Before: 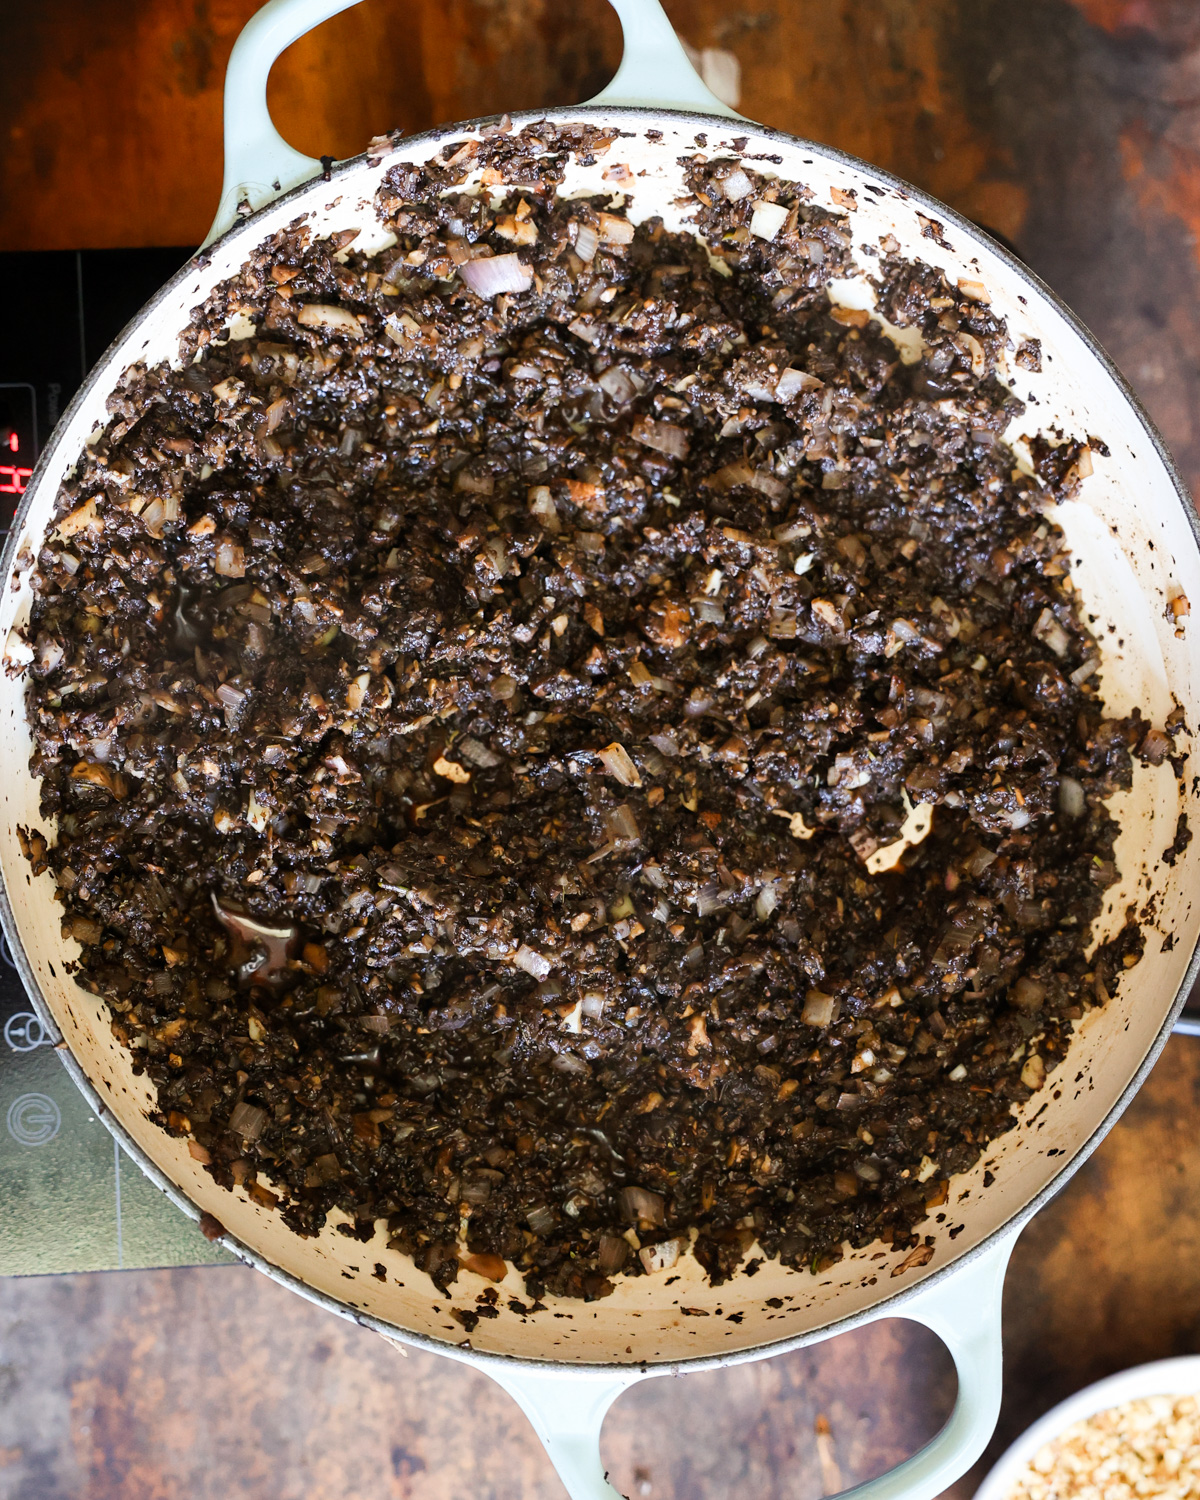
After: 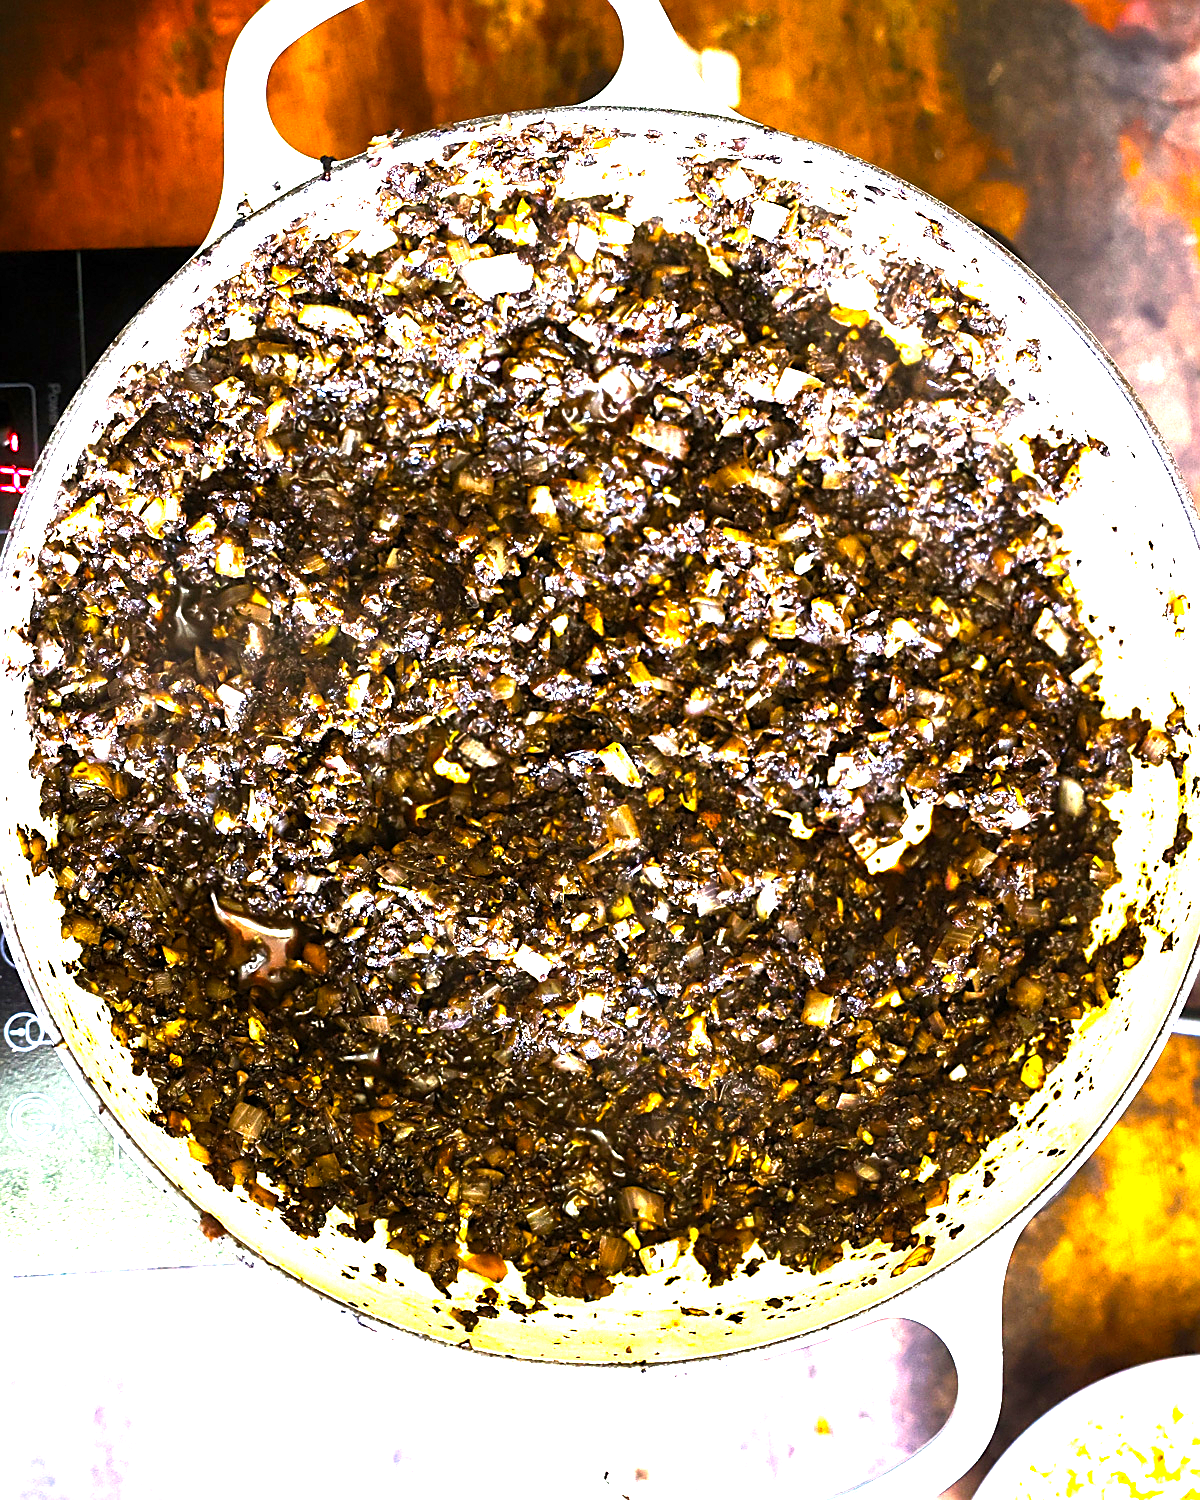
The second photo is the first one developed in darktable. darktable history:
color balance rgb: perceptual saturation grading › global saturation 40.286%, perceptual brilliance grading › global brilliance 34.869%, perceptual brilliance grading › highlights 49.471%, perceptual brilliance grading › mid-tones 58.986%, perceptual brilliance grading › shadows 34.323%, contrast 4.831%
sharpen: on, module defaults
